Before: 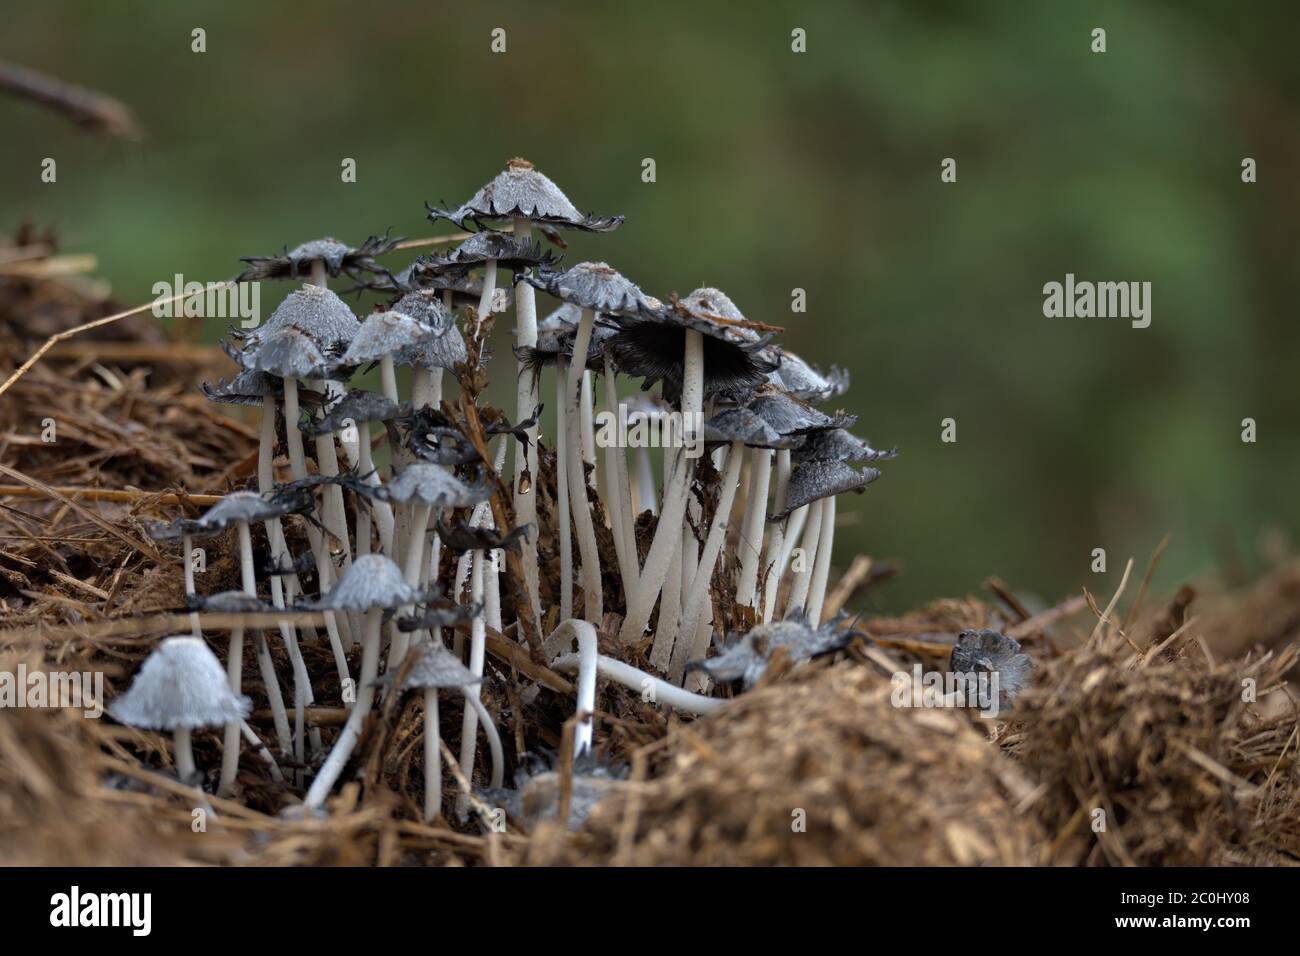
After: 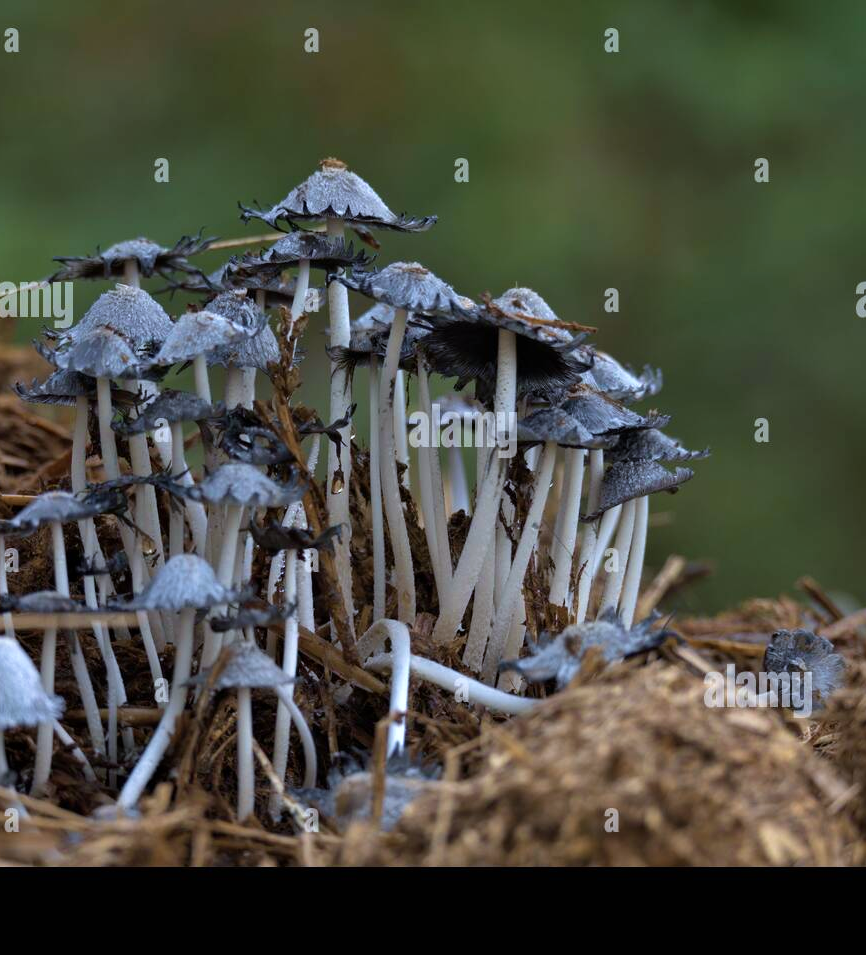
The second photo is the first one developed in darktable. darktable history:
velvia: strength 27%
crop and rotate: left 14.436%, right 18.898%
white balance: red 0.954, blue 1.079
